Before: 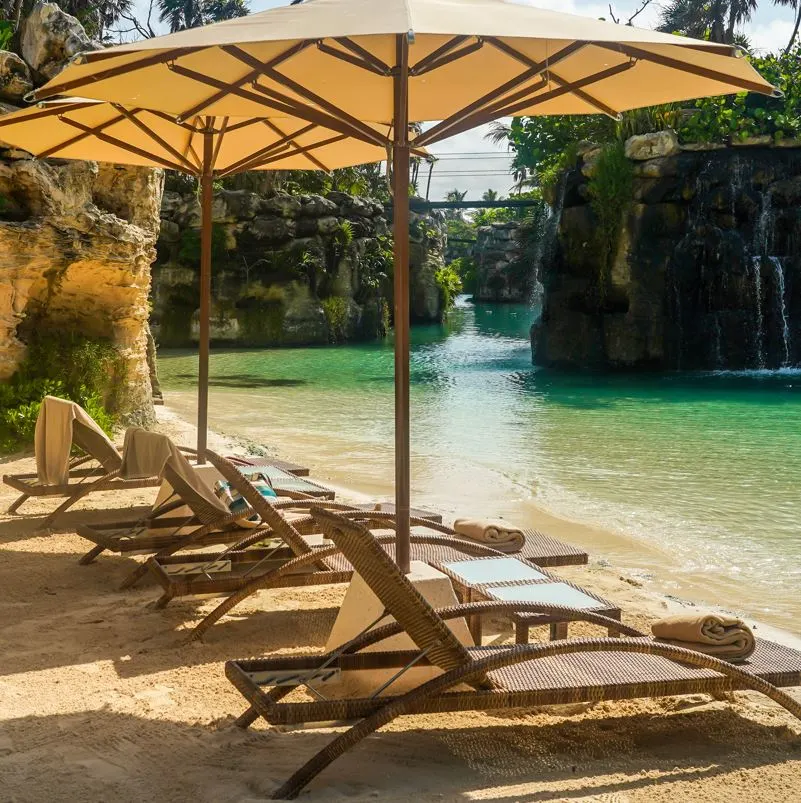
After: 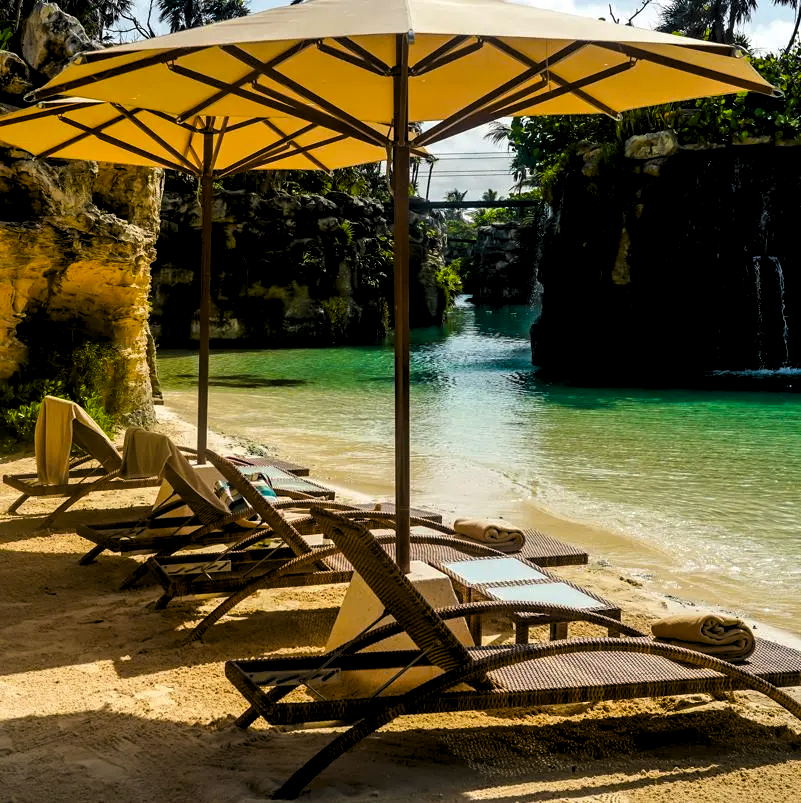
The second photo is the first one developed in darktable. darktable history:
color balance rgb: global offset › luminance -1.443%, perceptual saturation grading › global saturation 29.934%, contrast 5.317%
levels: levels [0.116, 0.574, 1]
